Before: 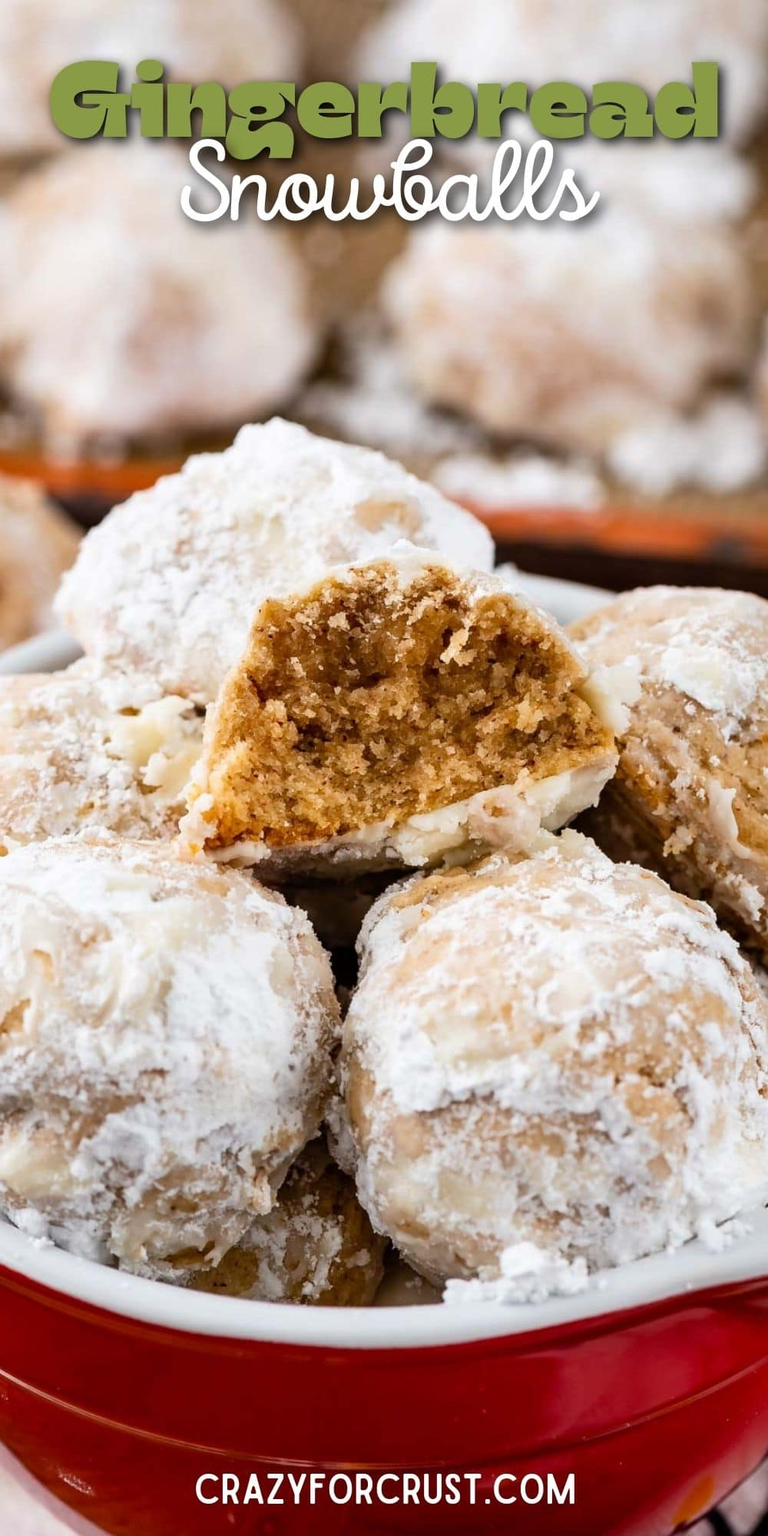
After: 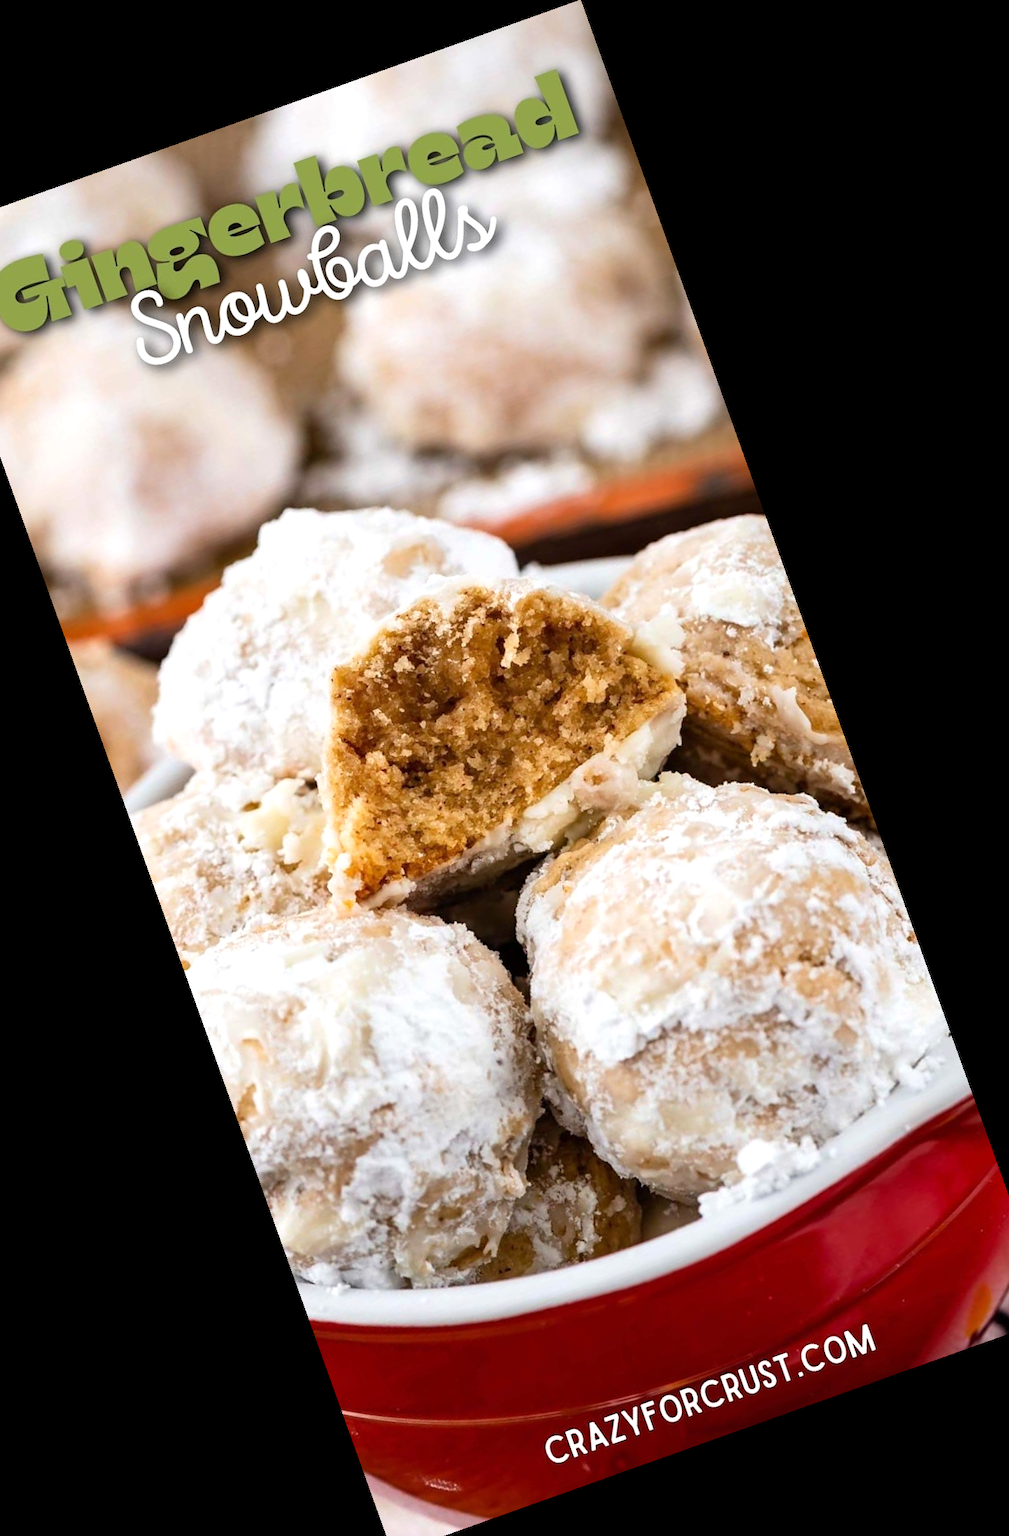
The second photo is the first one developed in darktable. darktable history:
crop and rotate: angle 19.69°, left 6.947%, right 3.696%, bottom 1.09%
exposure: exposure 0.2 EV, compensate highlight preservation false
velvia: strength 6.02%
